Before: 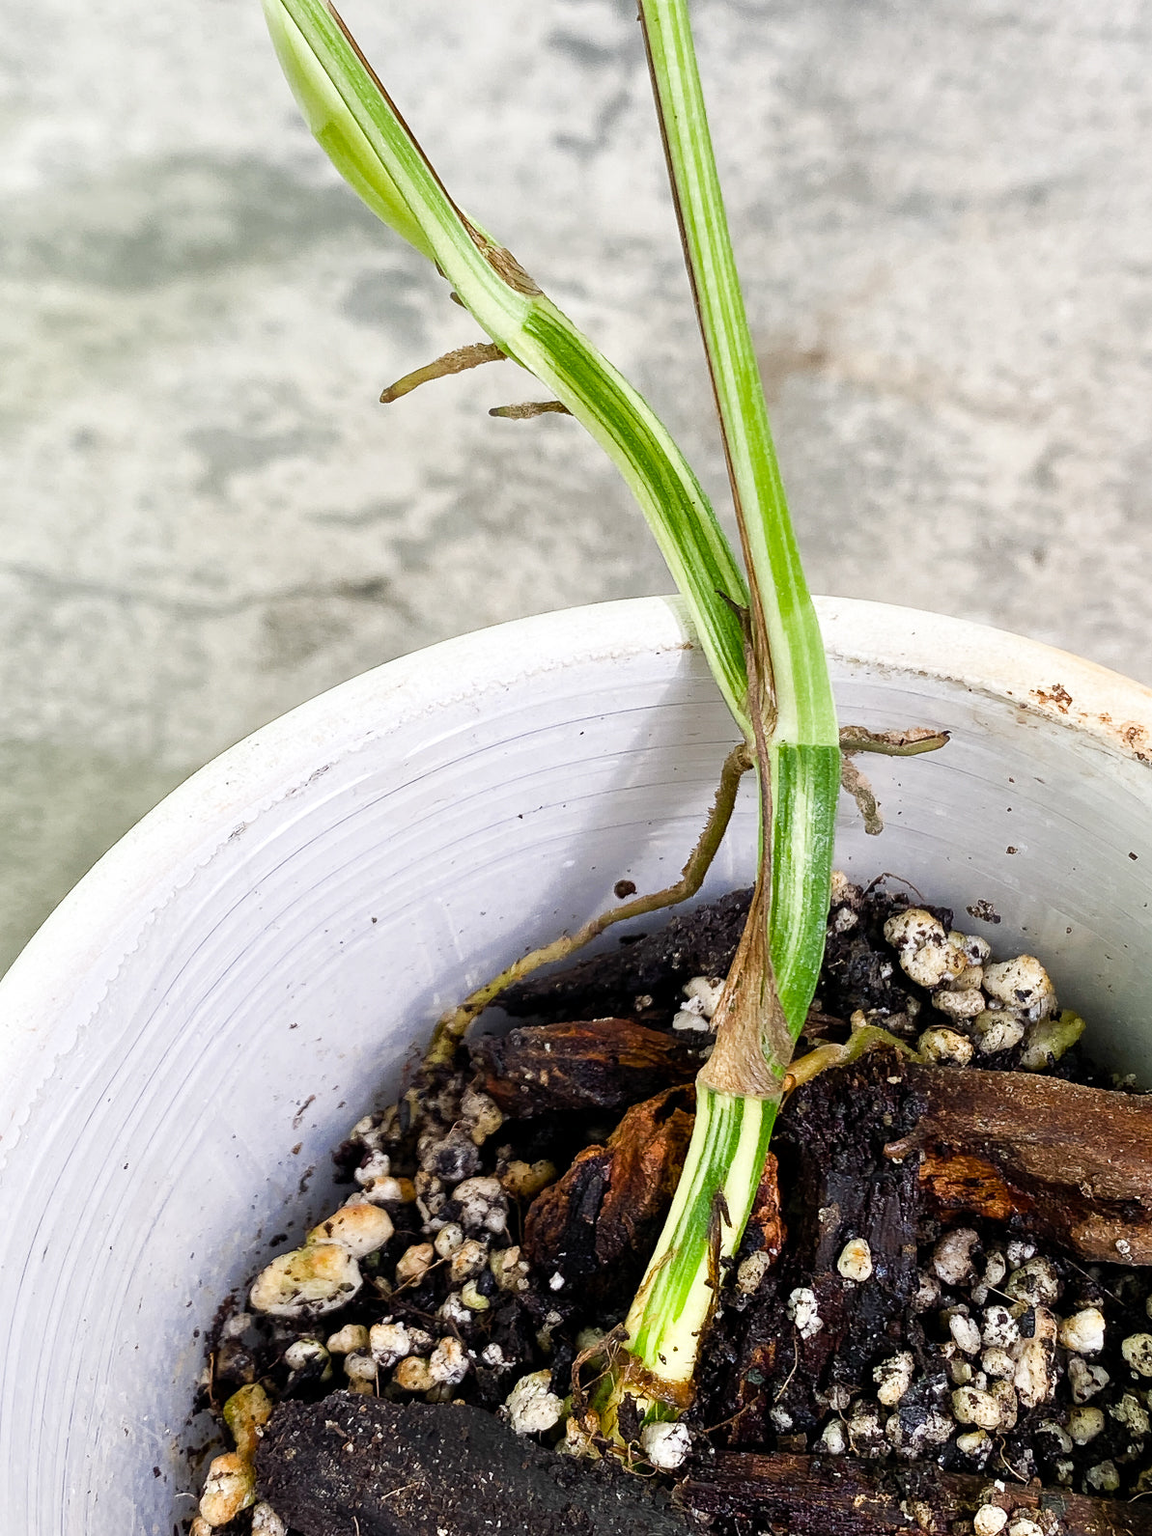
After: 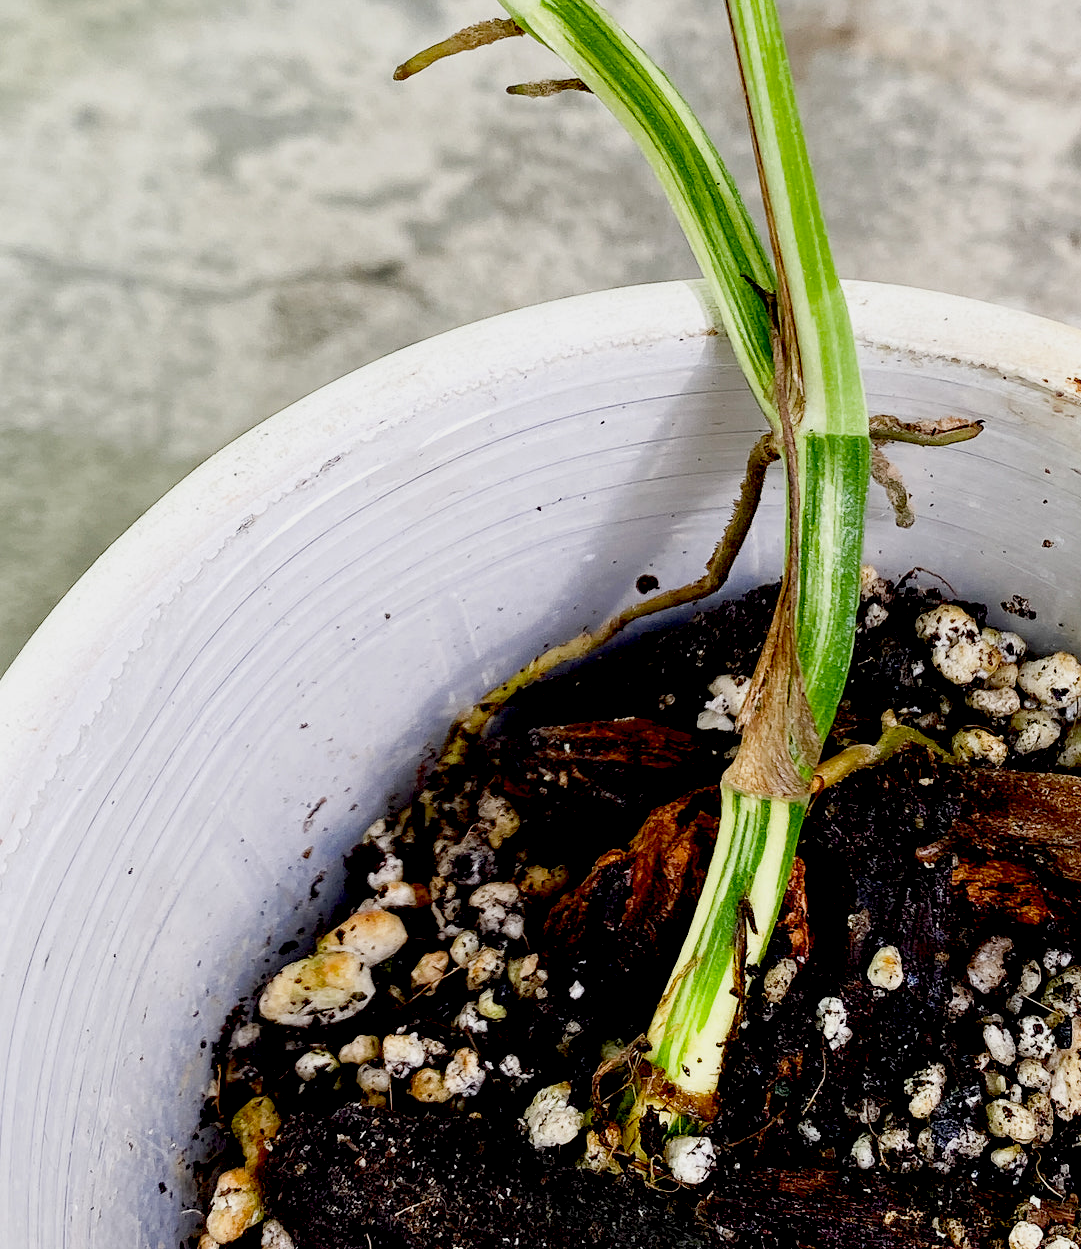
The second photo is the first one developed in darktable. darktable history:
exposure: black level correction 0.044, exposure -0.229 EV, compensate highlight preservation false
crop: top 21.241%, right 9.383%, bottom 0.248%
